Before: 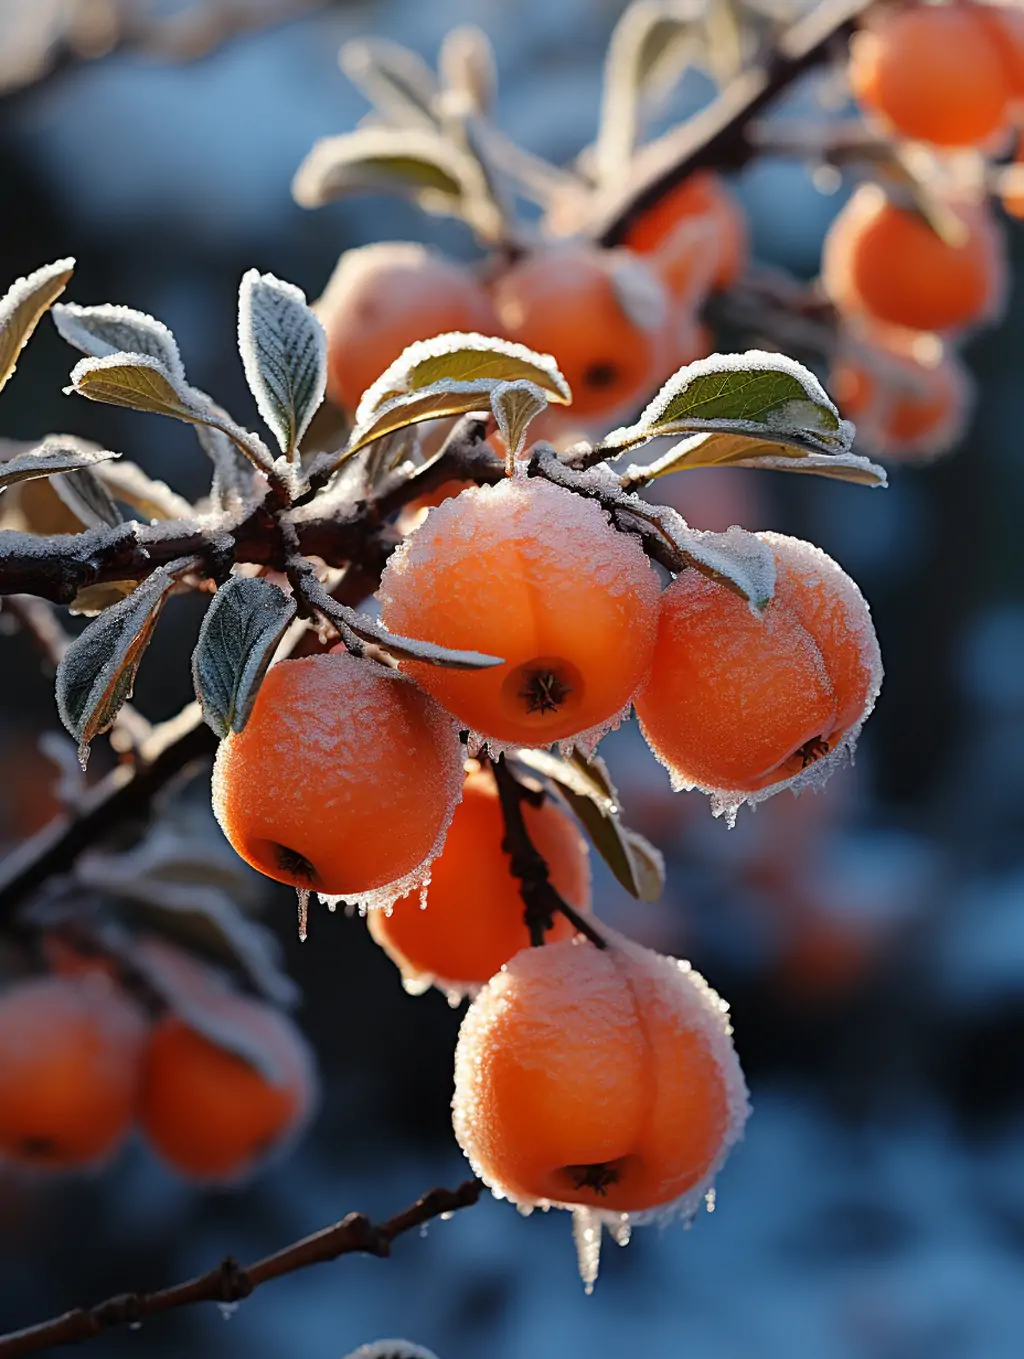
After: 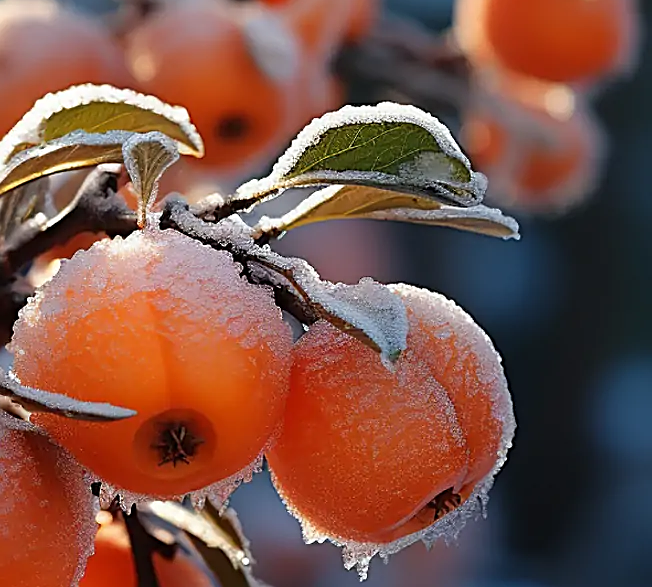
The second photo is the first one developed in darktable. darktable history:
crop: left 36.005%, top 18.293%, right 0.31%, bottom 38.444%
sharpen: on, module defaults
